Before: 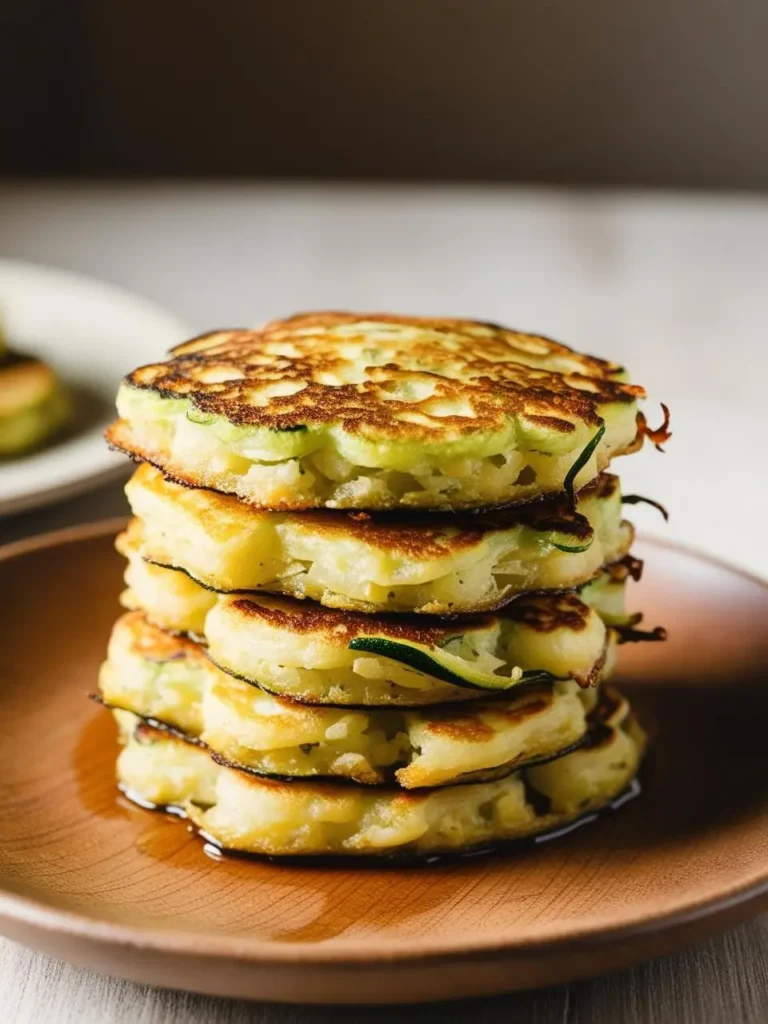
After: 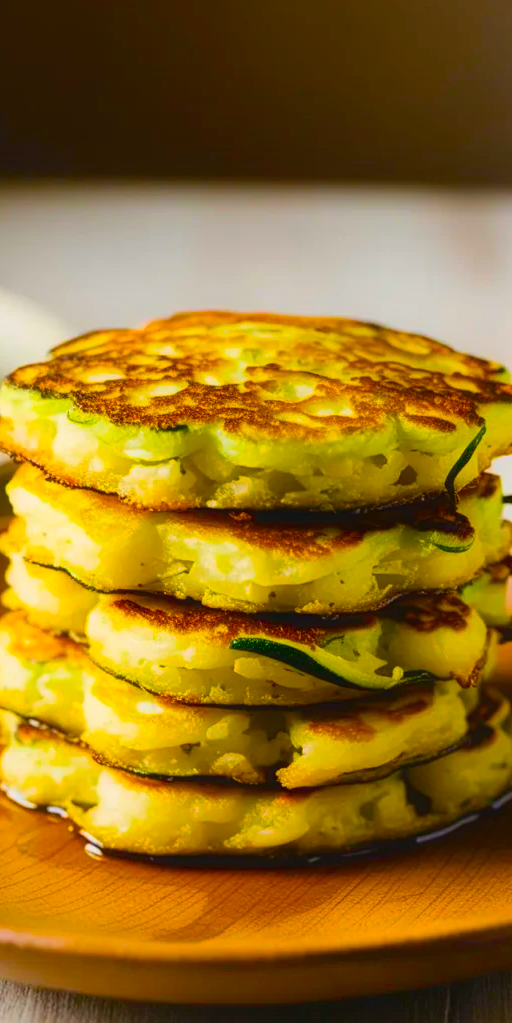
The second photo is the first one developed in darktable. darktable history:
color balance rgb: linear chroma grading › global chroma 42%, perceptual saturation grading › global saturation 42%, global vibrance 33%
white balance: emerald 1
crop and rotate: left 15.546%, right 17.787%
contrast equalizer: y [[0.5, 0.486, 0.447, 0.446, 0.489, 0.5], [0.5 ×6], [0.5 ×6], [0 ×6], [0 ×6]]
